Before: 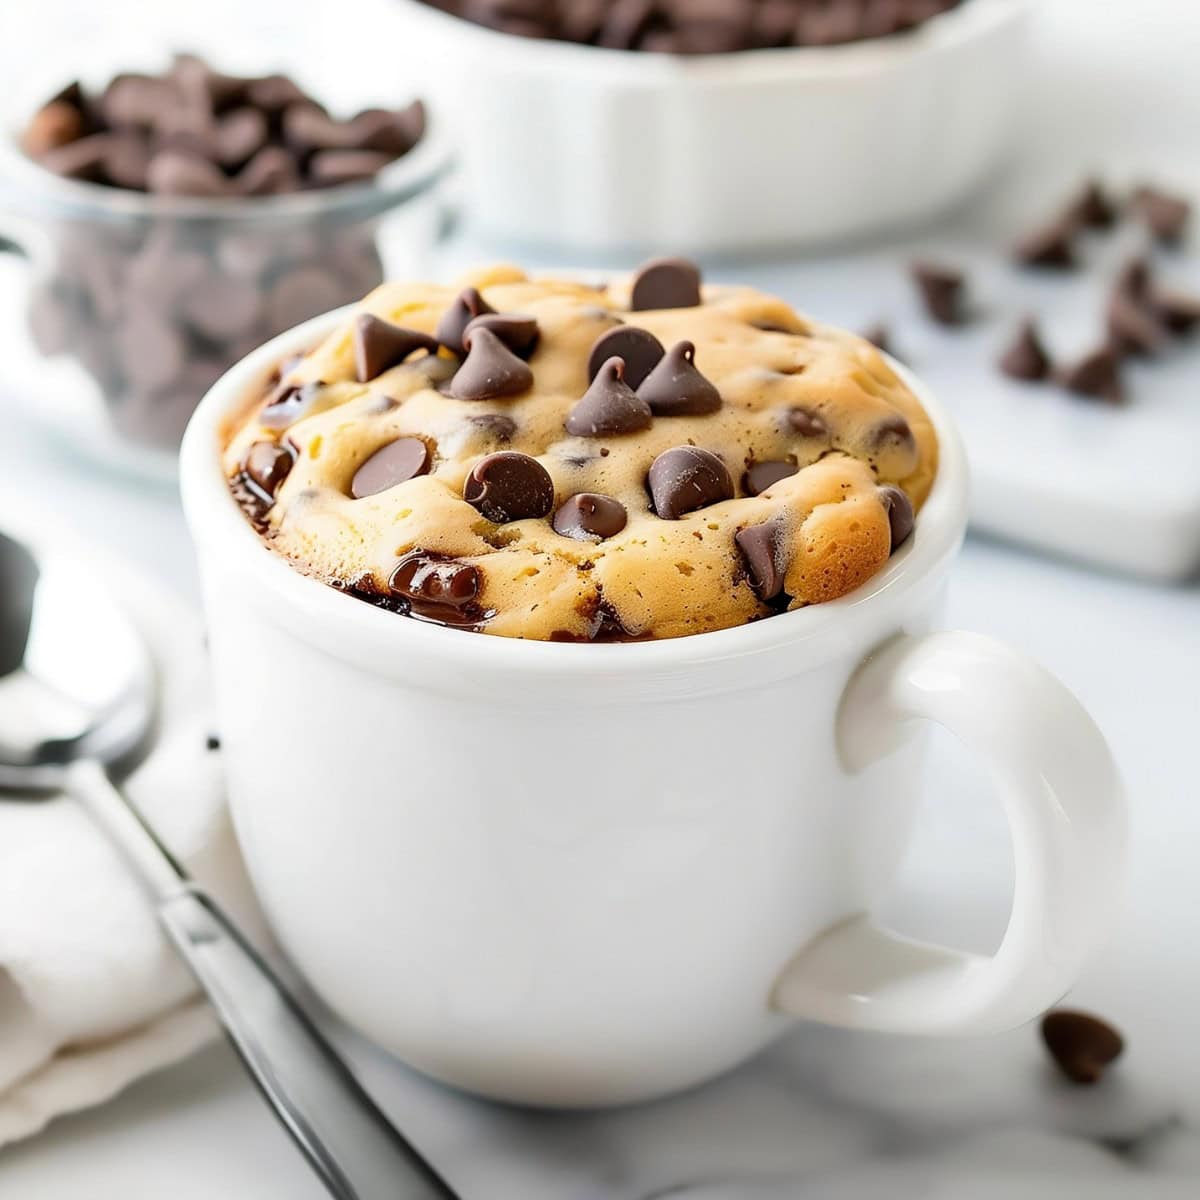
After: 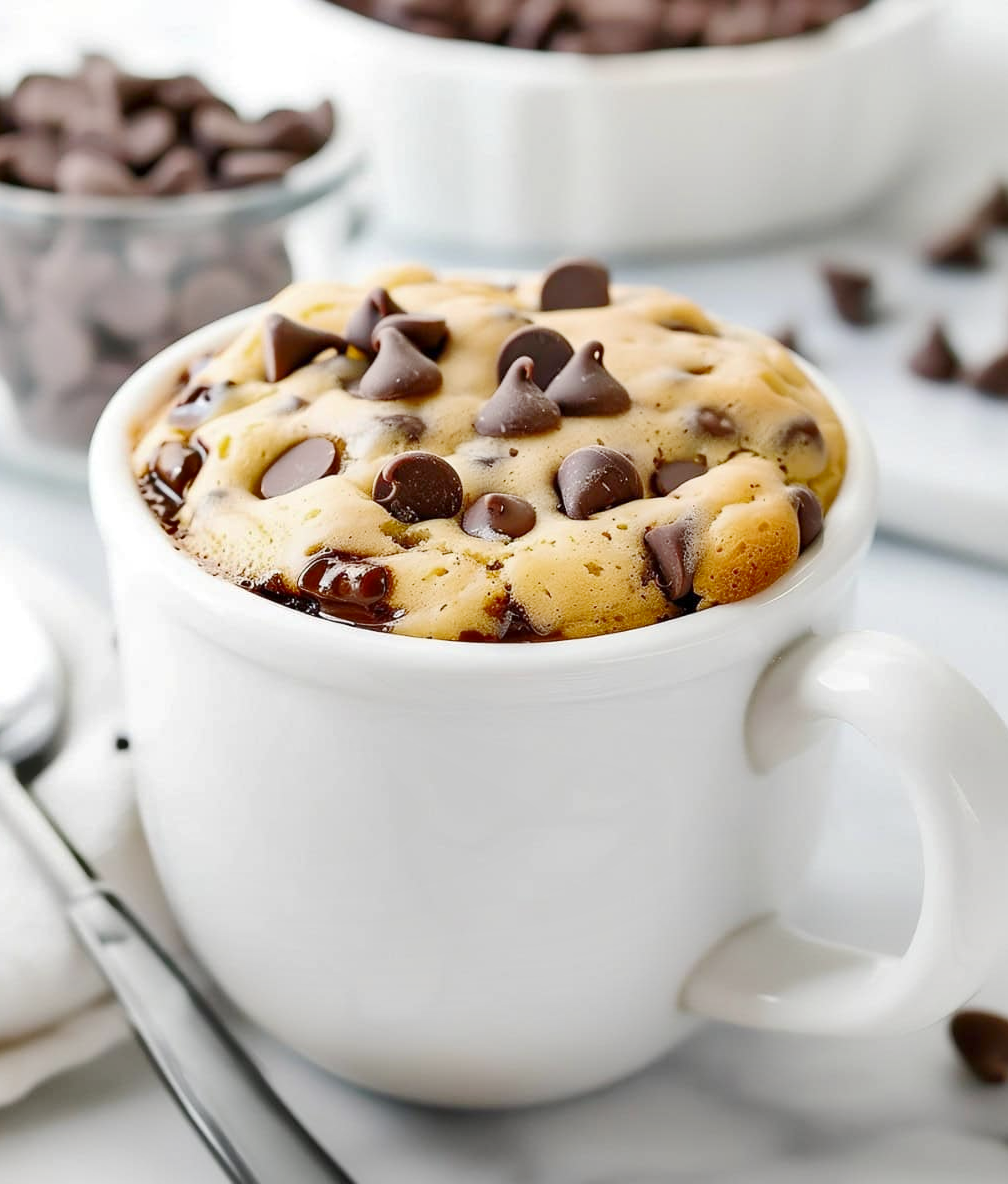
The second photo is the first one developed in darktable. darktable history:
shadows and highlights: soften with gaussian
crop: left 7.598%, right 7.873%
base curve: curves: ch0 [(0, 0) (0.158, 0.273) (0.879, 0.895) (1, 1)], preserve colors none
